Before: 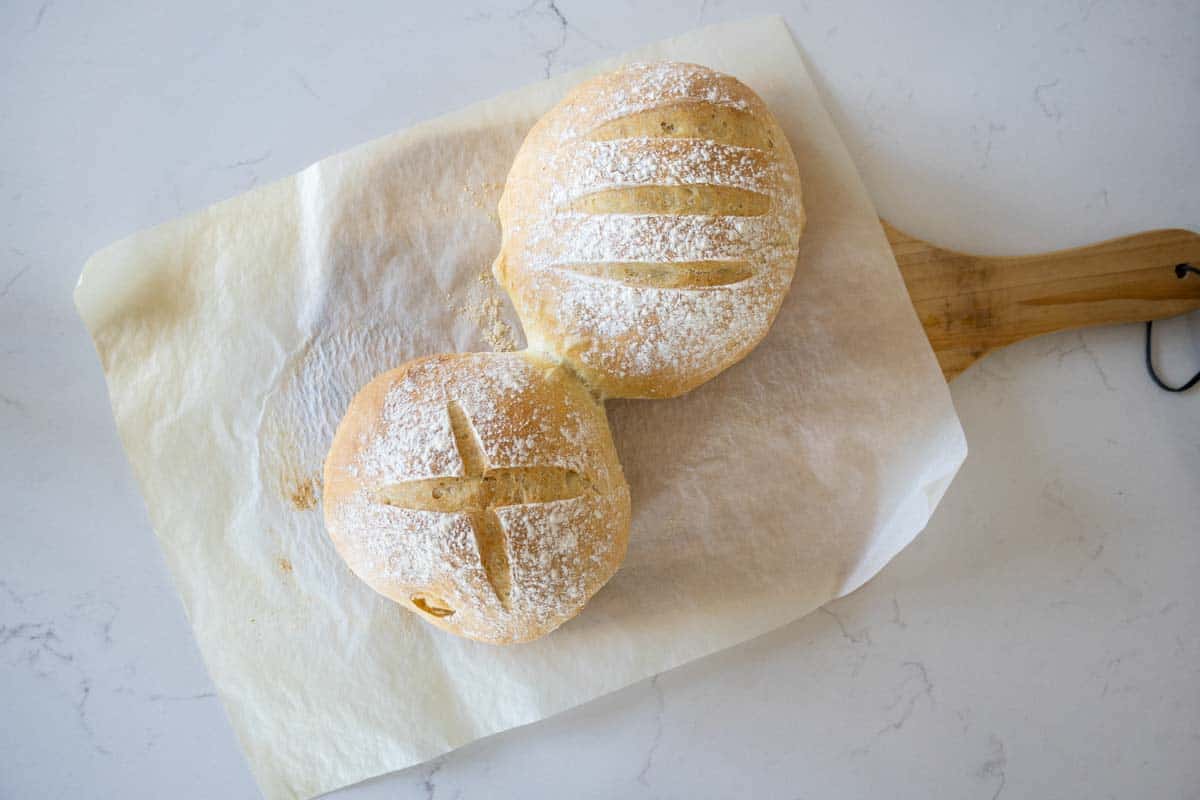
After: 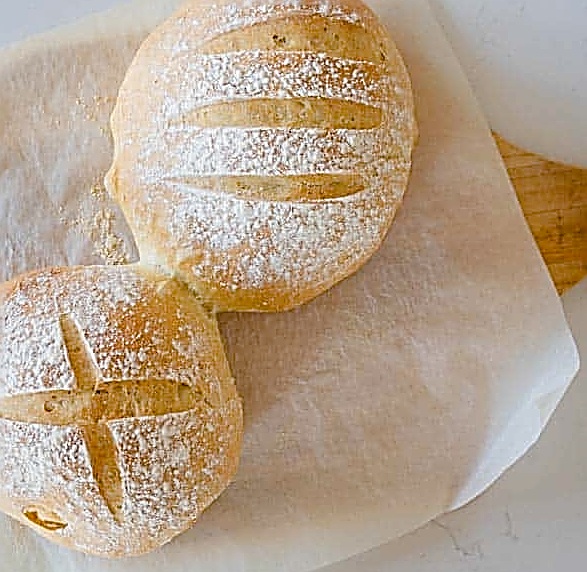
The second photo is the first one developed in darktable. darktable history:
tone equalizer: edges refinement/feathering 500, mask exposure compensation -1.57 EV, preserve details no
color balance rgb: white fulcrum 1.01 EV, perceptual saturation grading › global saturation 20%, perceptual saturation grading › highlights -25.574%, perceptual saturation grading › shadows 49.844%, hue shift -5.11°, contrast -20.684%
crop: left 32.396%, top 10.974%, right 18.657%, bottom 17.511%
base curve: curves: ch0 [(0, 0) (0.472, 0.455) (1, 1)], preserve colors none
sharpen: amount 1.874
shadows and highlights: radius 113.28, shadows 50.84, white point adjustment 9.05, highlights -6.02, soften with gaussian
